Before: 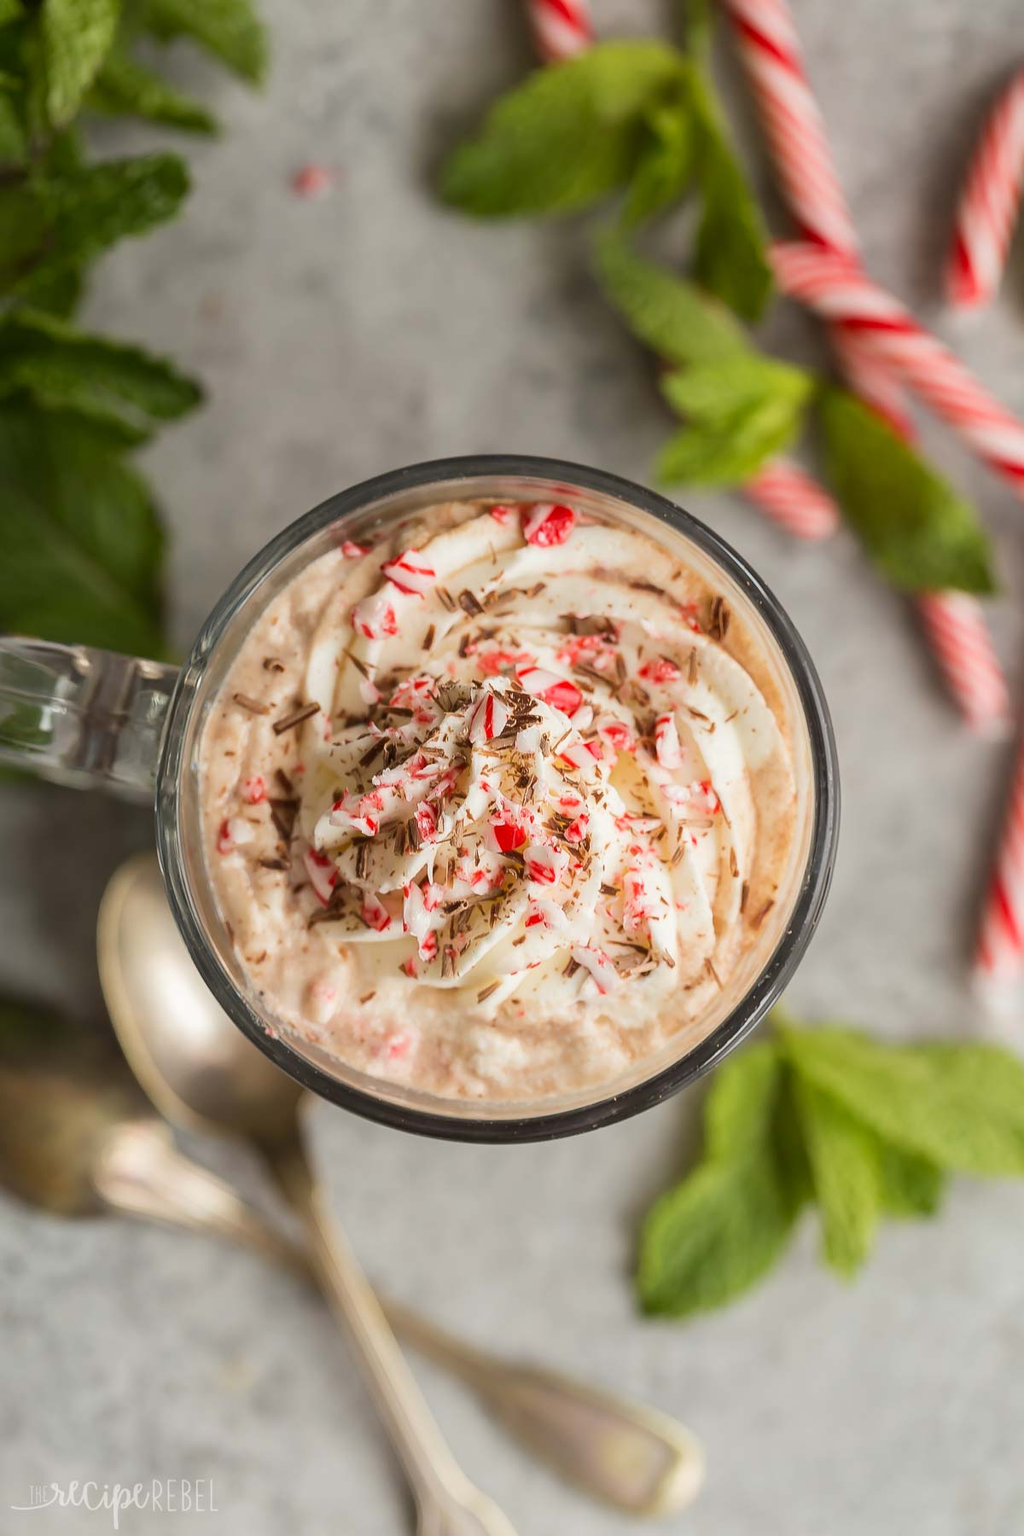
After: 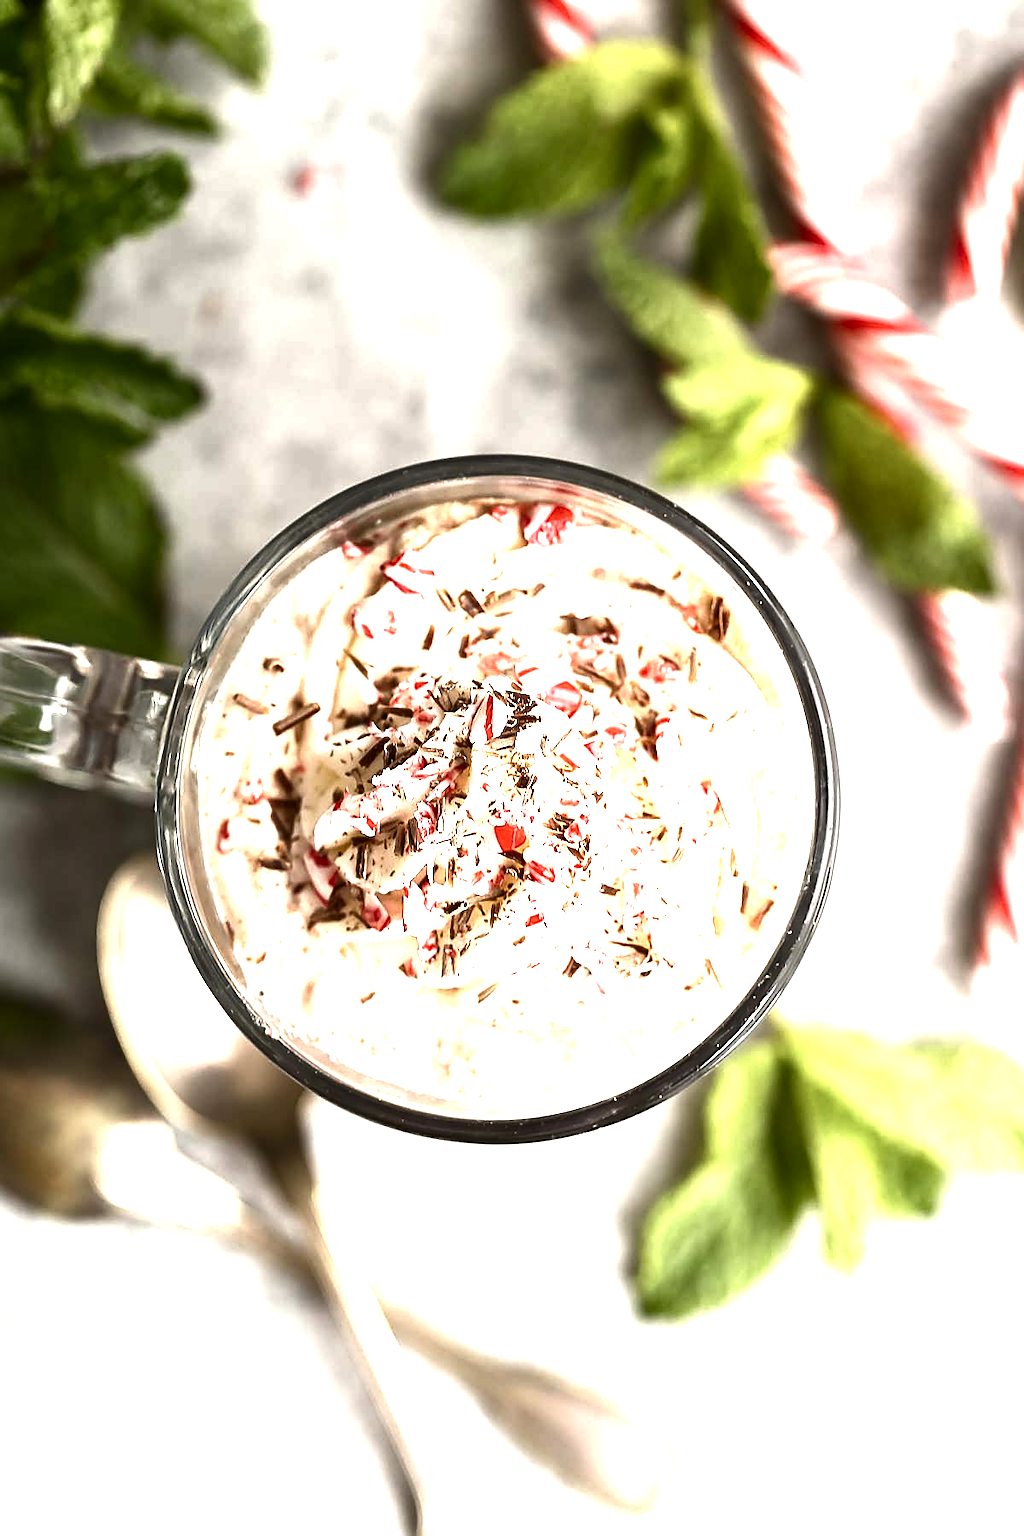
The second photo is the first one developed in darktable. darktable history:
exposure: exposure -0.461 EV, compensate highlight preservation false
contrast brightness saturation: contrast 0.251, saturation -0.316
sharpen: on, module defaults
levels: levels [0, 0.281, 0.562]
